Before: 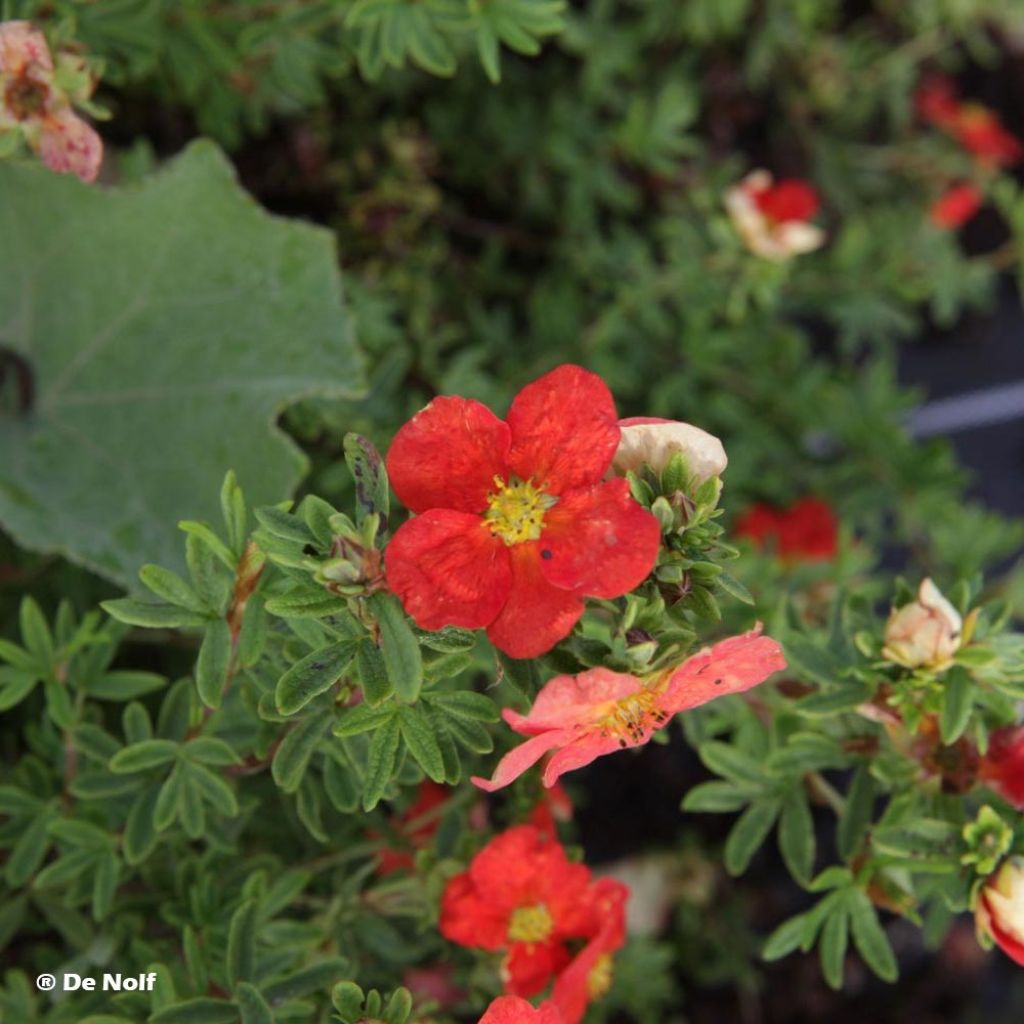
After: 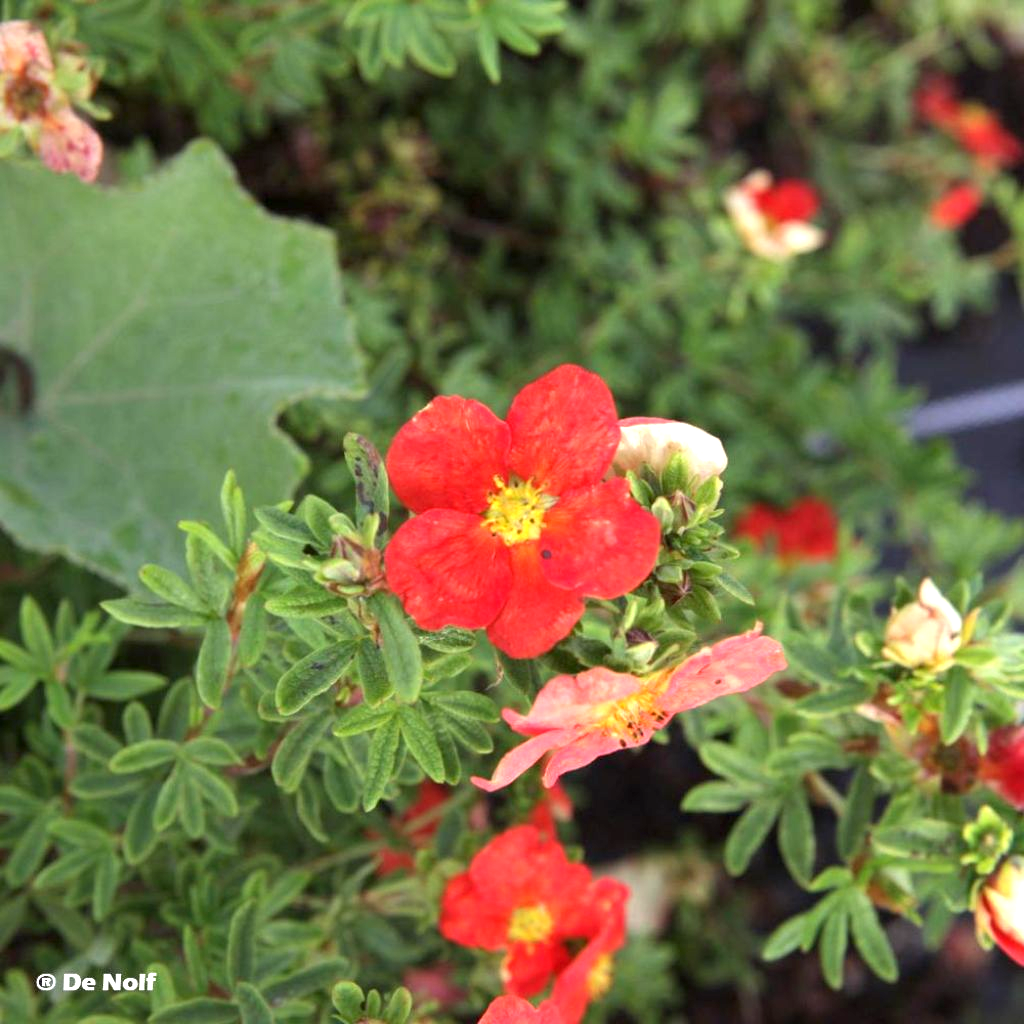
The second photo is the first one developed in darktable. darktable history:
exposure: black level correction 0.001, exposure 1.04 EV, compensate exposure bias true, compensate highlight preservation false
